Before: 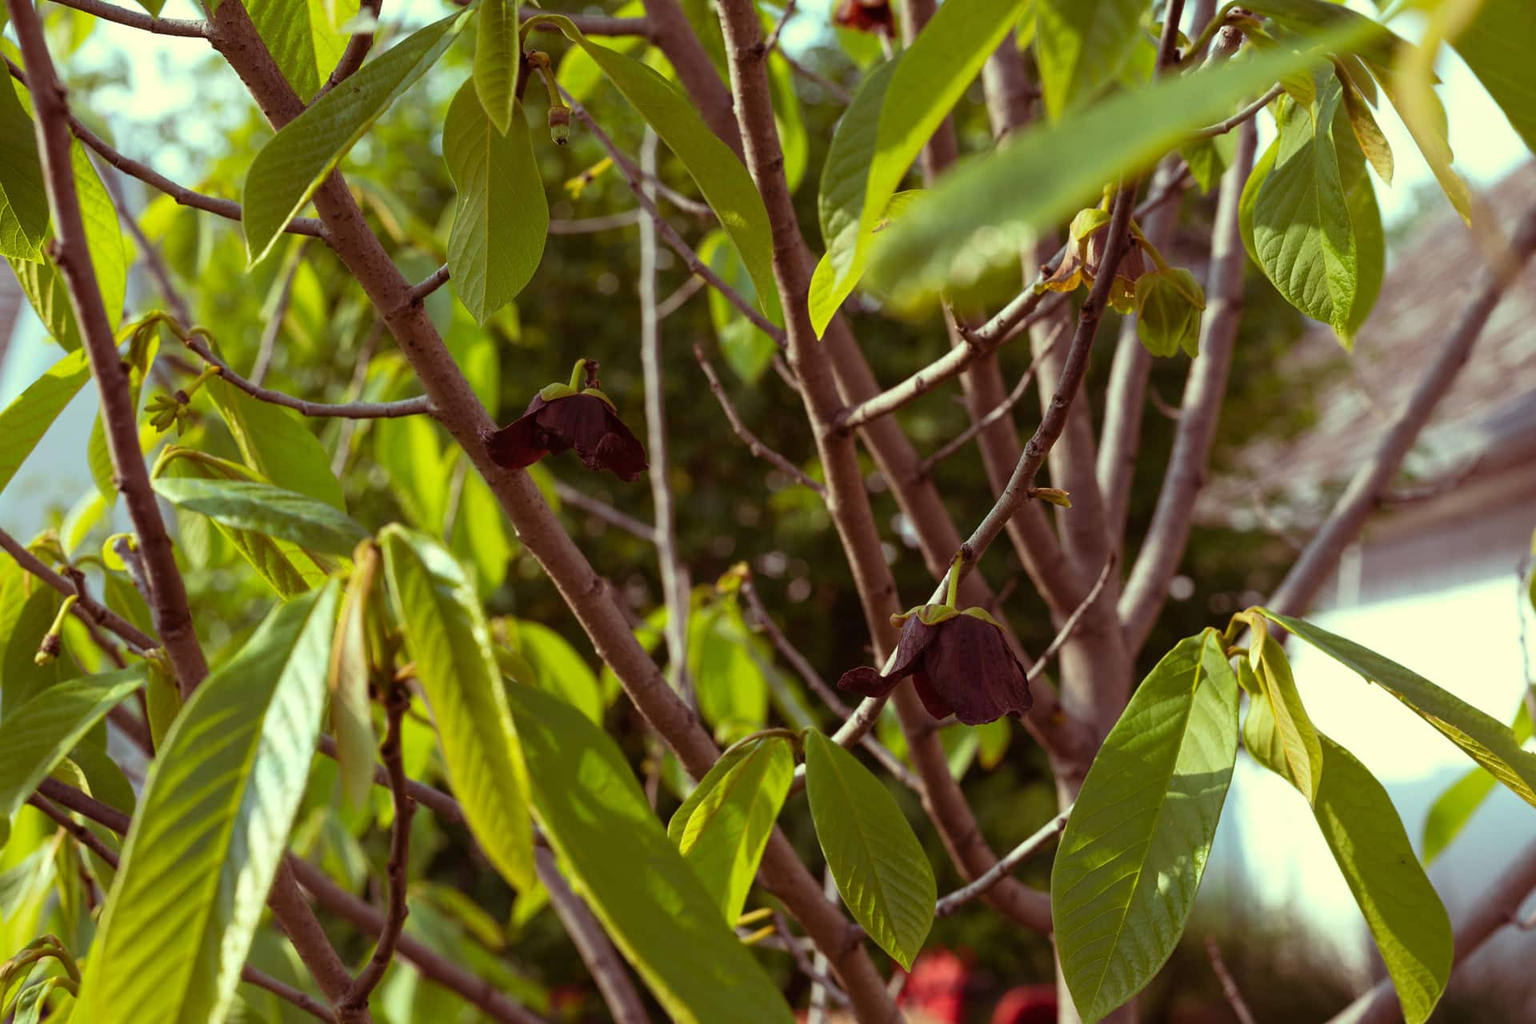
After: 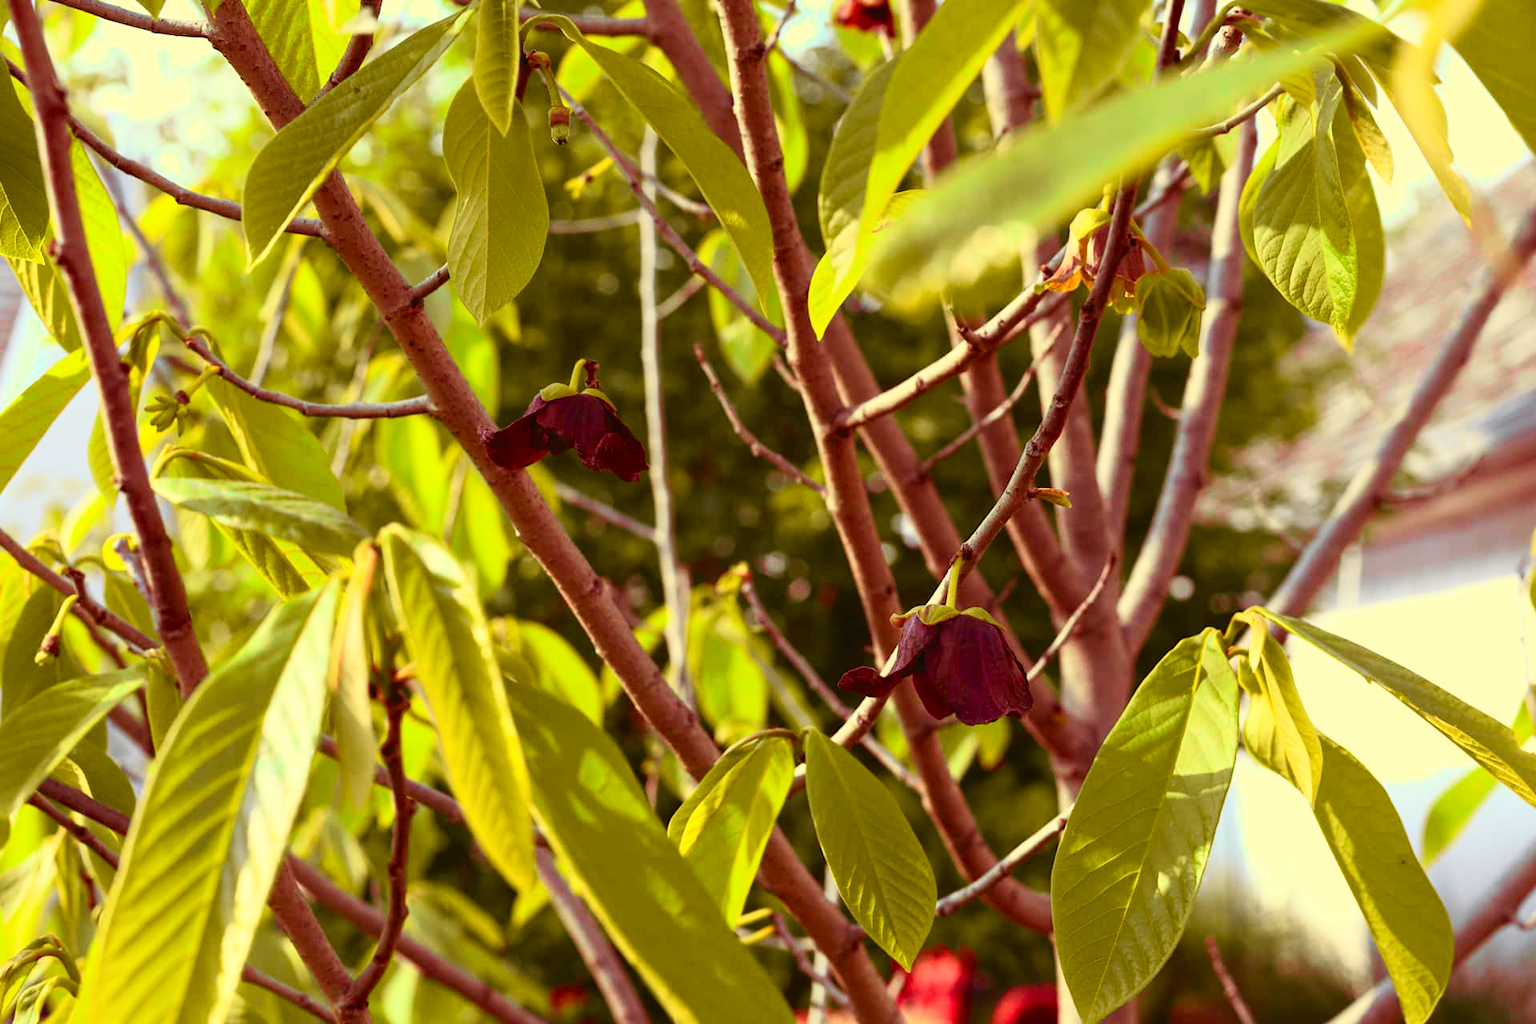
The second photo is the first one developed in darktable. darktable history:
tone curve: curves: ch0 [(0, 0.017) (0.259, 0.344) (0.593, 0.778) (0.786, 0.931) (1, 0.999)]; ch1 [(0, 0) (0.405, 0.387) (0.442, 0.47) (0.492, 0.5) (0.511, 0.503) (0.548, 0.596) (0.7, 0.795) (1, 1)]; ch2 [(0, 0) (0.411, 0.433) (0.5, 0.504) (0.535, 0.581) (1, 1)], color space Lab, independent channels, preserve colors none
